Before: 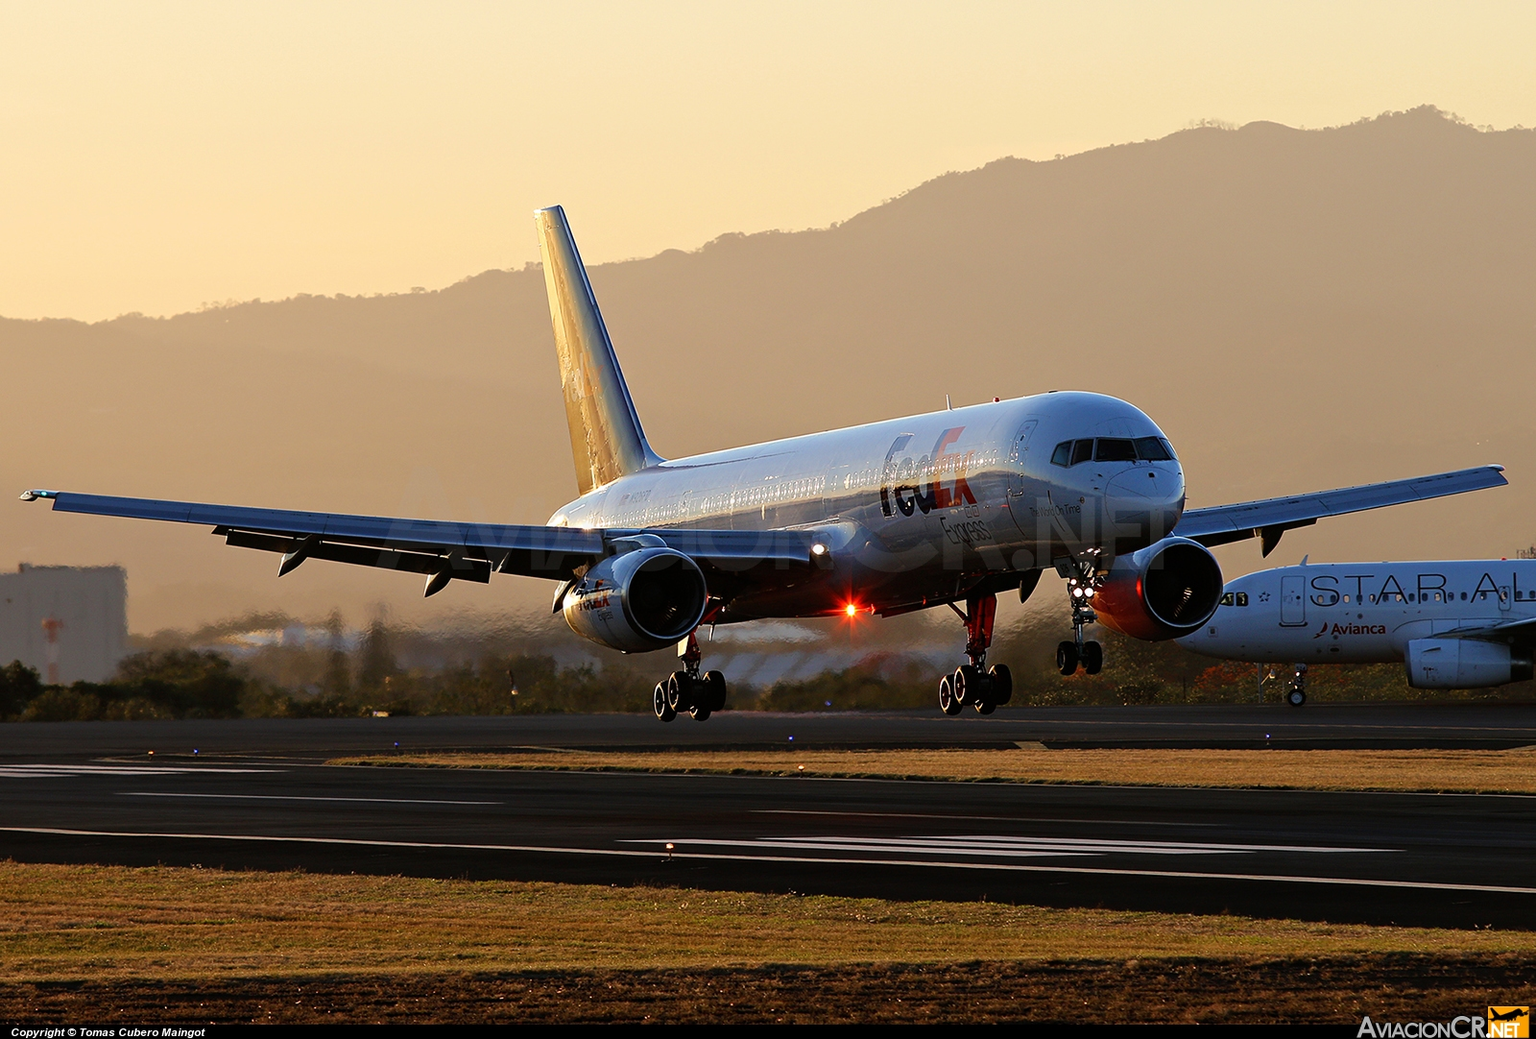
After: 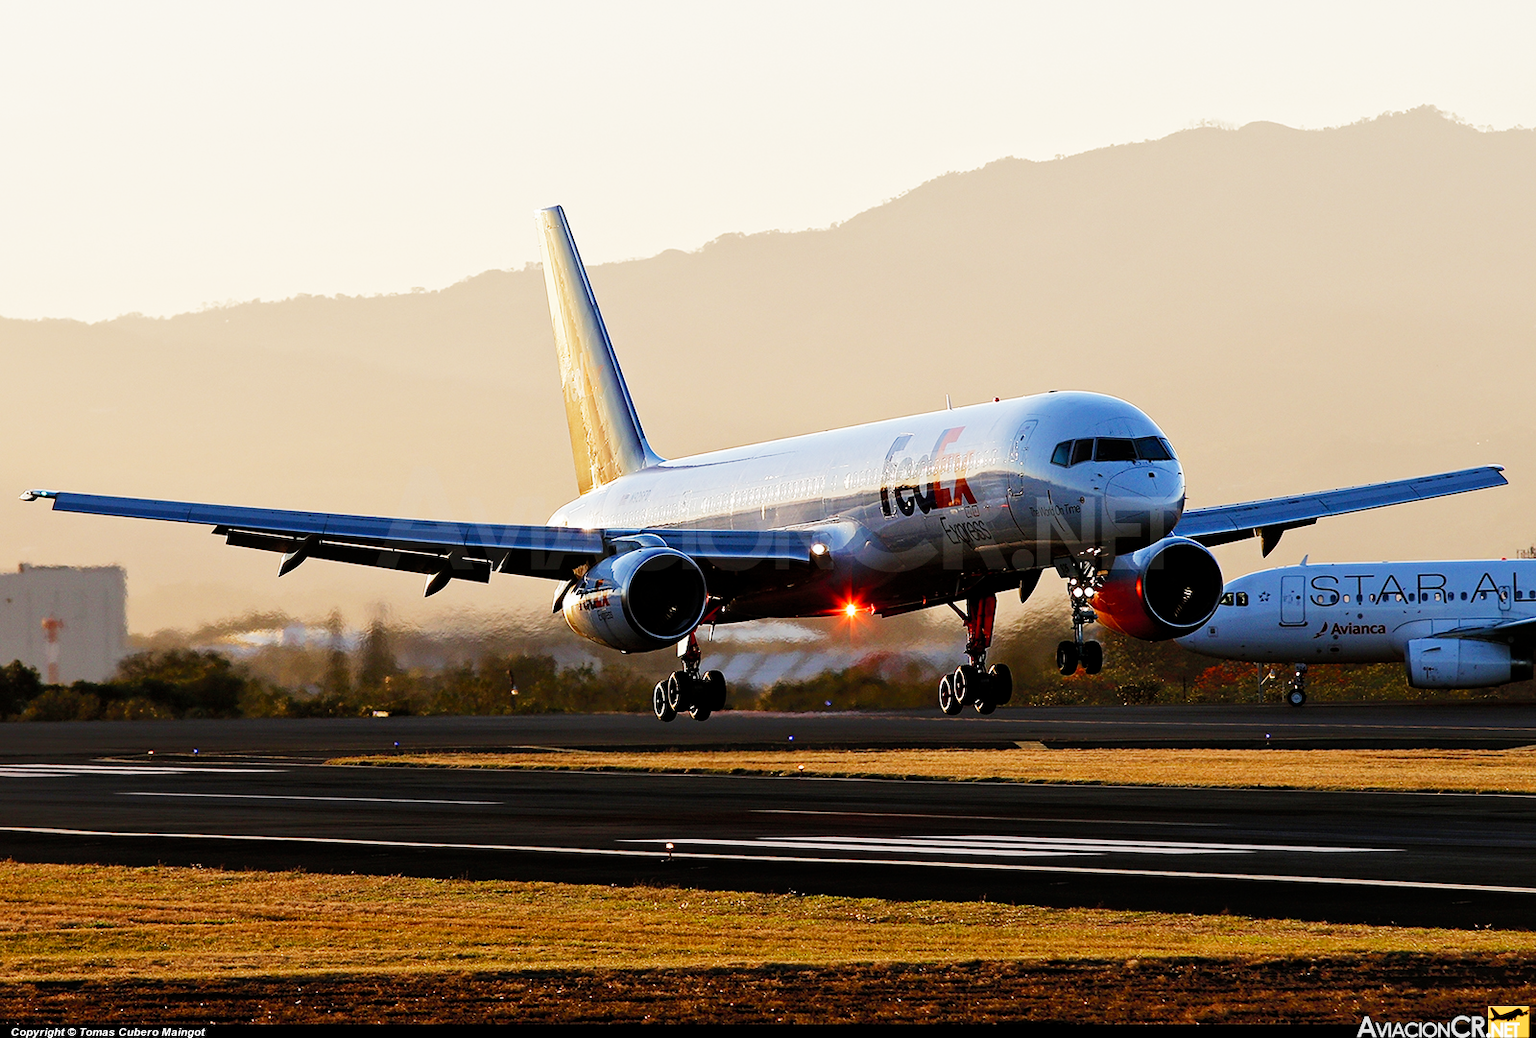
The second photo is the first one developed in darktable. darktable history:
filmic rgb: black relative exposure -16 EV, white relative exposure 5.31 EV, hardness 5.9, contrast 1.25, preserve chrominance no, color science v5 (2021)
shadows and highlights: shadows 62.66, white point adjustment 0.37, highlights -34.44, compress 83.82%
local contrast: mode bilateral grid, contrast 10, coarseness 25, detail 110%, midtone range 0.2
exposure: exposure 1 EV, compensate highlight preservation false
